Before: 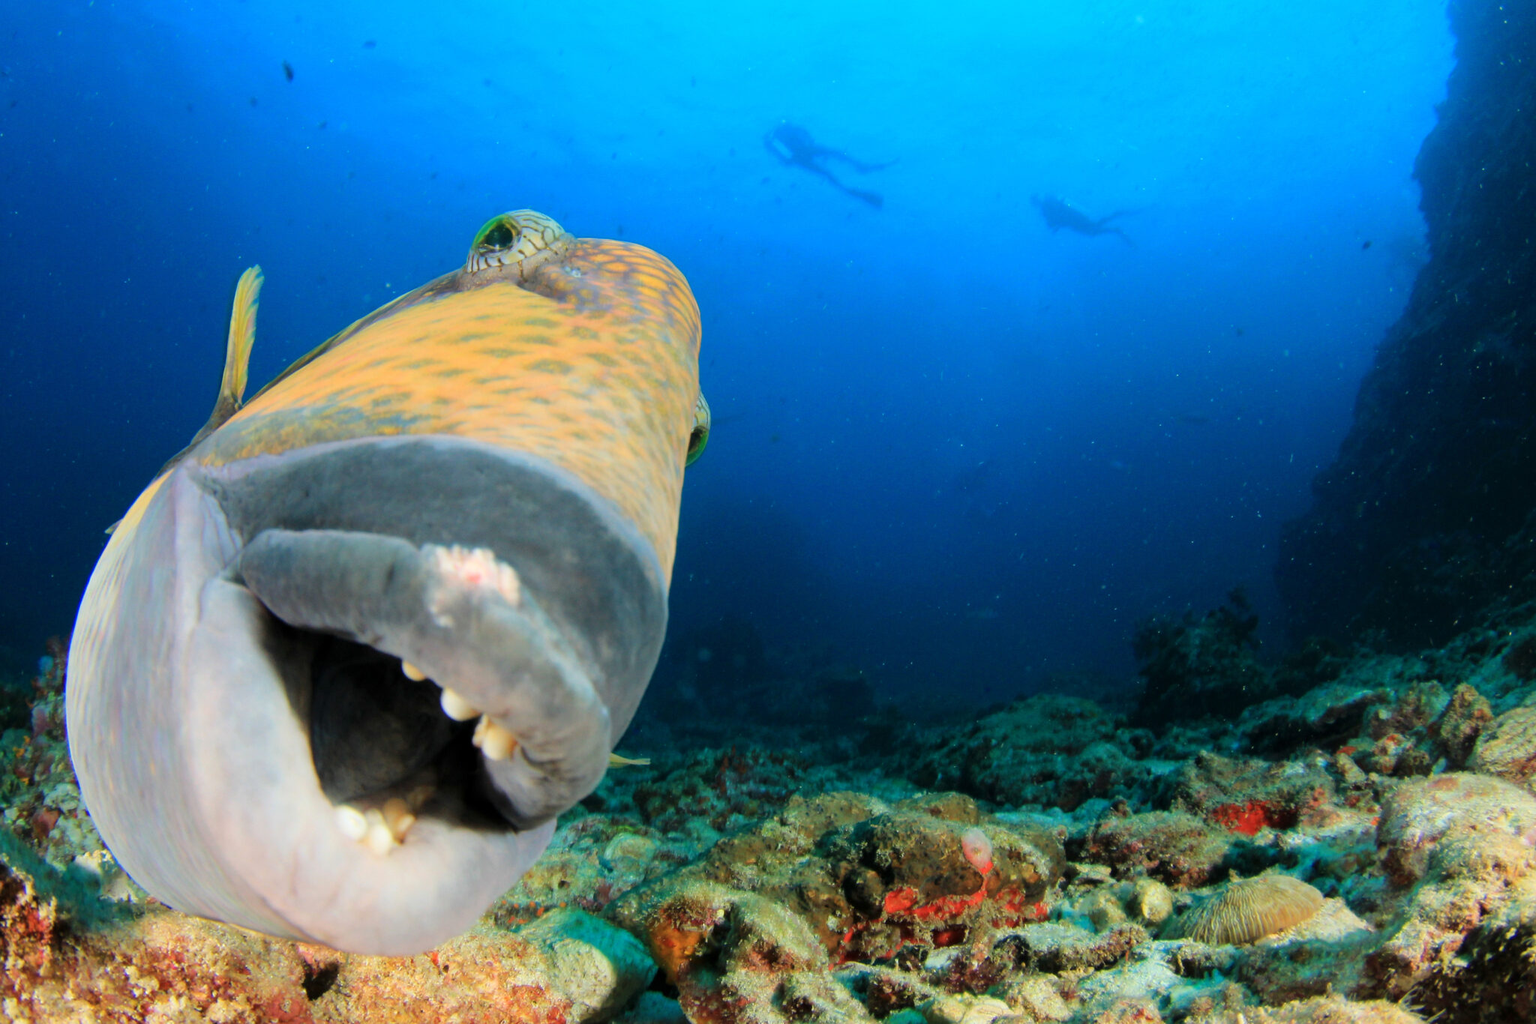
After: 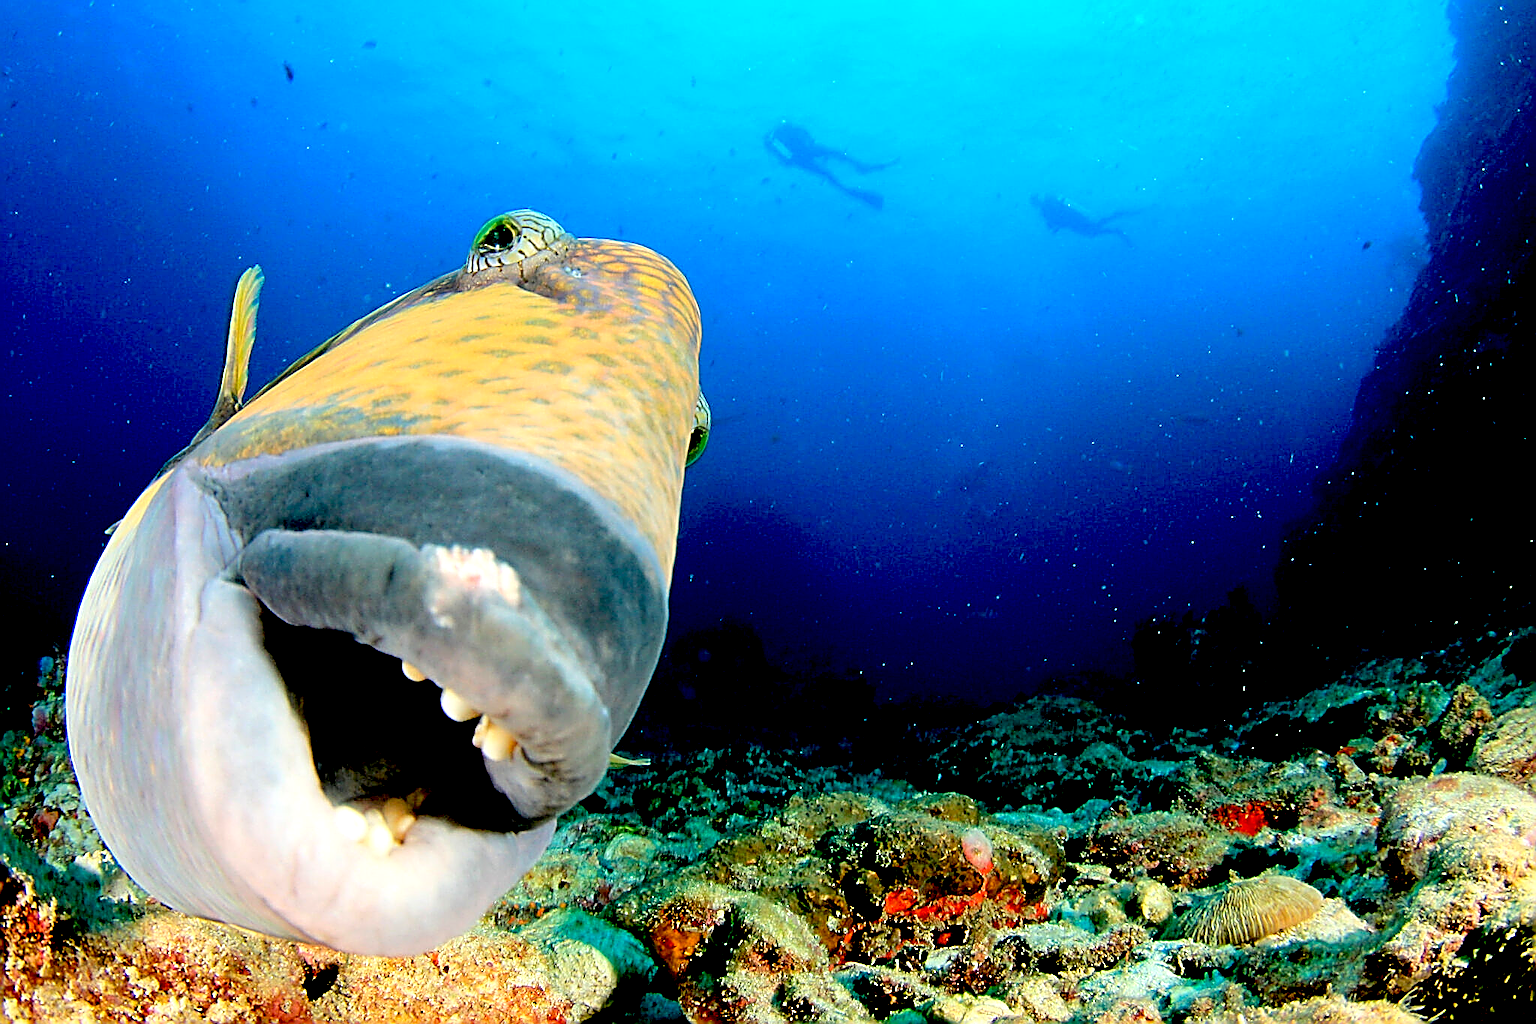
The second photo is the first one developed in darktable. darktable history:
sharpen: amount 1.995
exposure: black level correction 0.039, exposure 0.498 EV, compensate highlight preservation false
